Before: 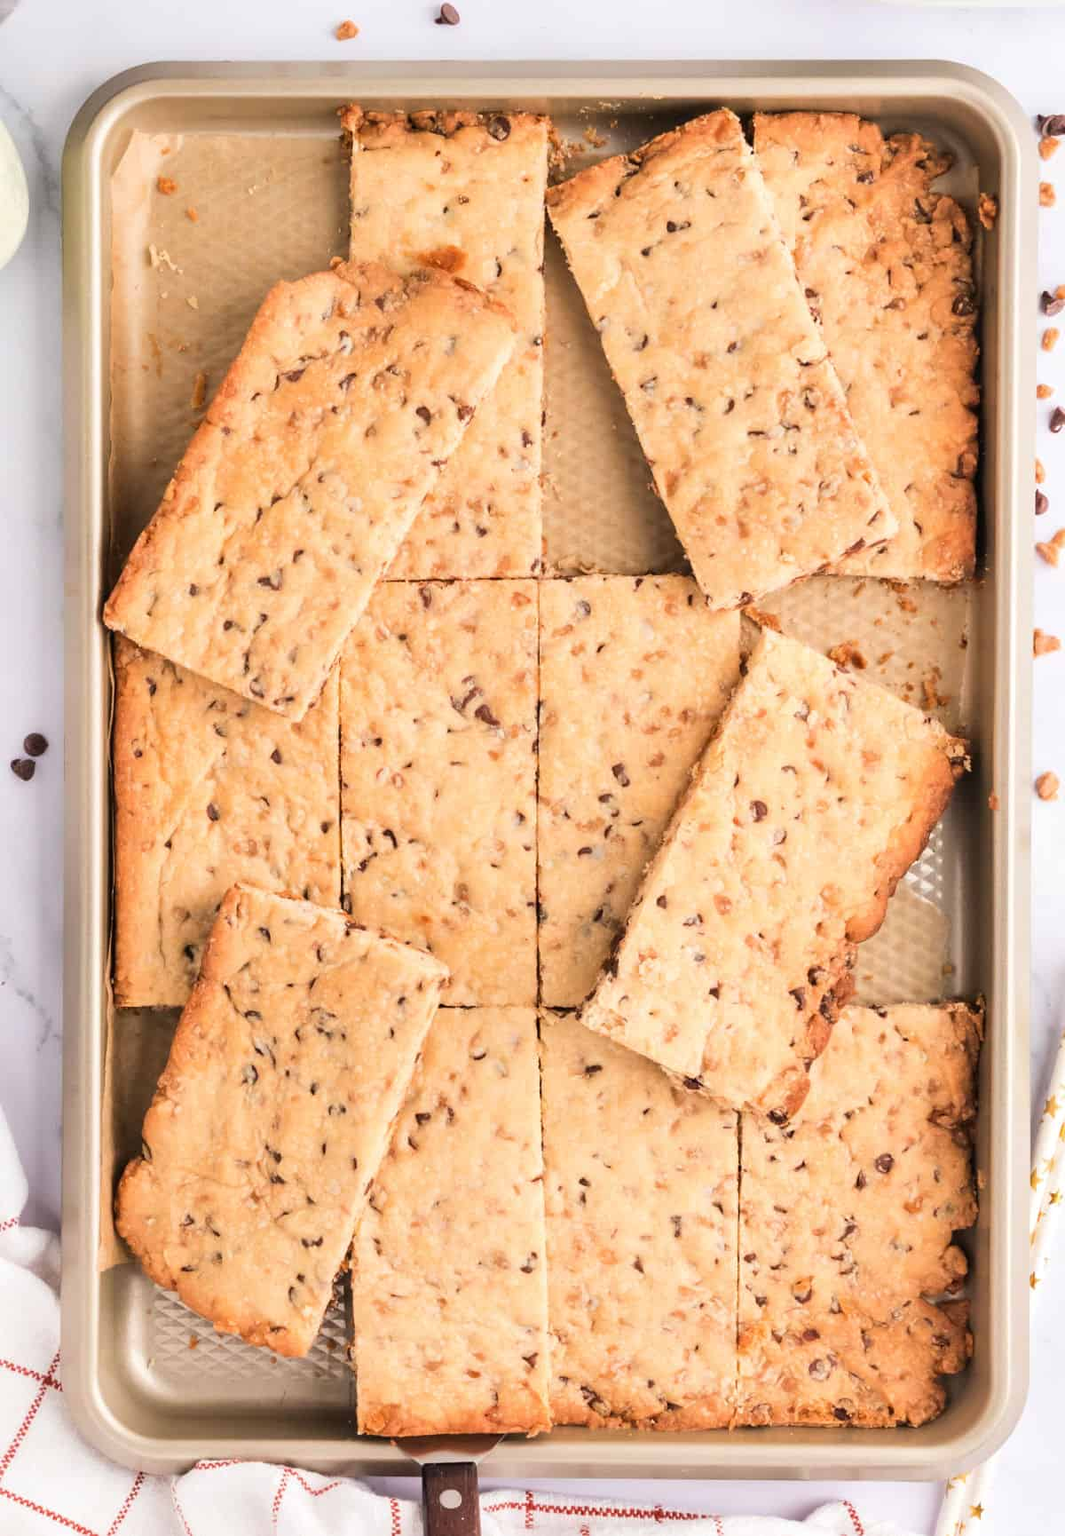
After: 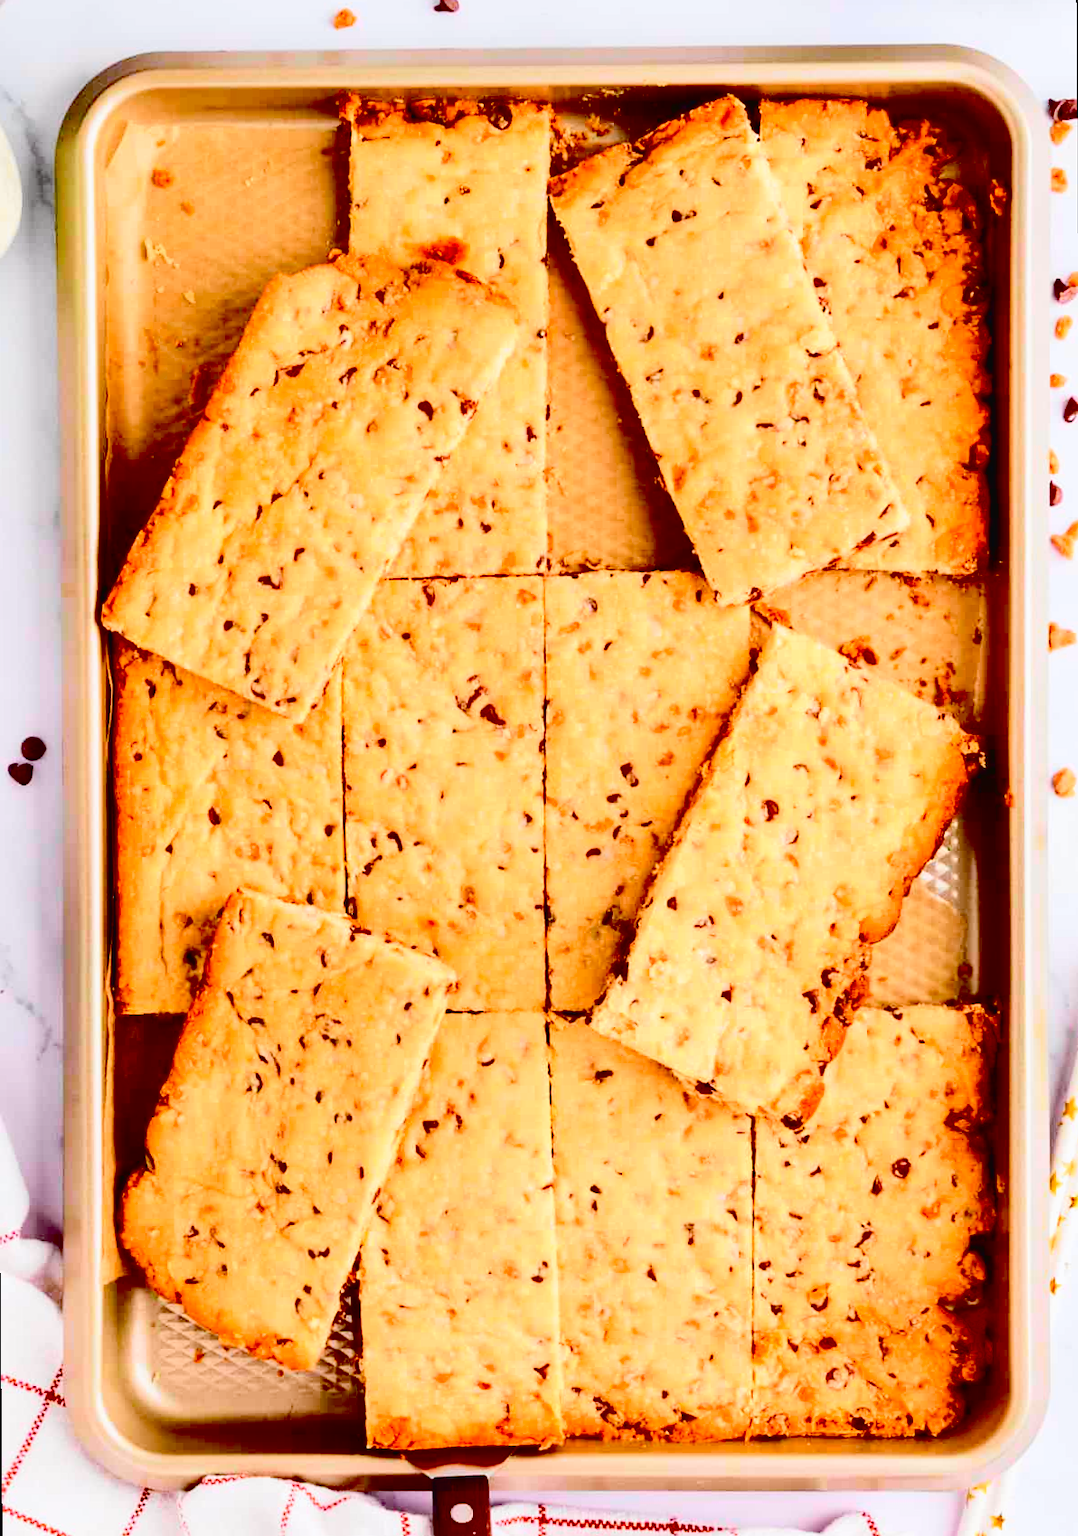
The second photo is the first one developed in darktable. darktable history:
exposure: black level correction 0.1, exposure -0.092 EV, compensate highlight preservation false
rotate and perspective: rotation -0.45°, automatic cropping original format, crop left 0.008, crop right 0.992, crop top 0.012, crop bottom 0.988
tone curve: curves: ch0 [(0, 0.023) (0.103, 0.087) (0.295, 0.297) (0.445, 0.531) (0.553, 0.665) (0.735, 0.843) (0.994, 1)]; ch1 [(0, 0) (0.427, 0.346) (0.456, 0.426) (0.484, 0.494) (0.509, 0.505) (0.535, 0.56) (0.581, 0.632) (0.646, 0.715) (1, 1)]; ch2 [(0, 0) (0.369, 0.388) (0.449, 0.431) (0.501, 0.495) (0.533, 0.518) (0.572, 0.612) (0.677, 0.752) (1, 1)], color space Lab, independent channels, preserve colors none
